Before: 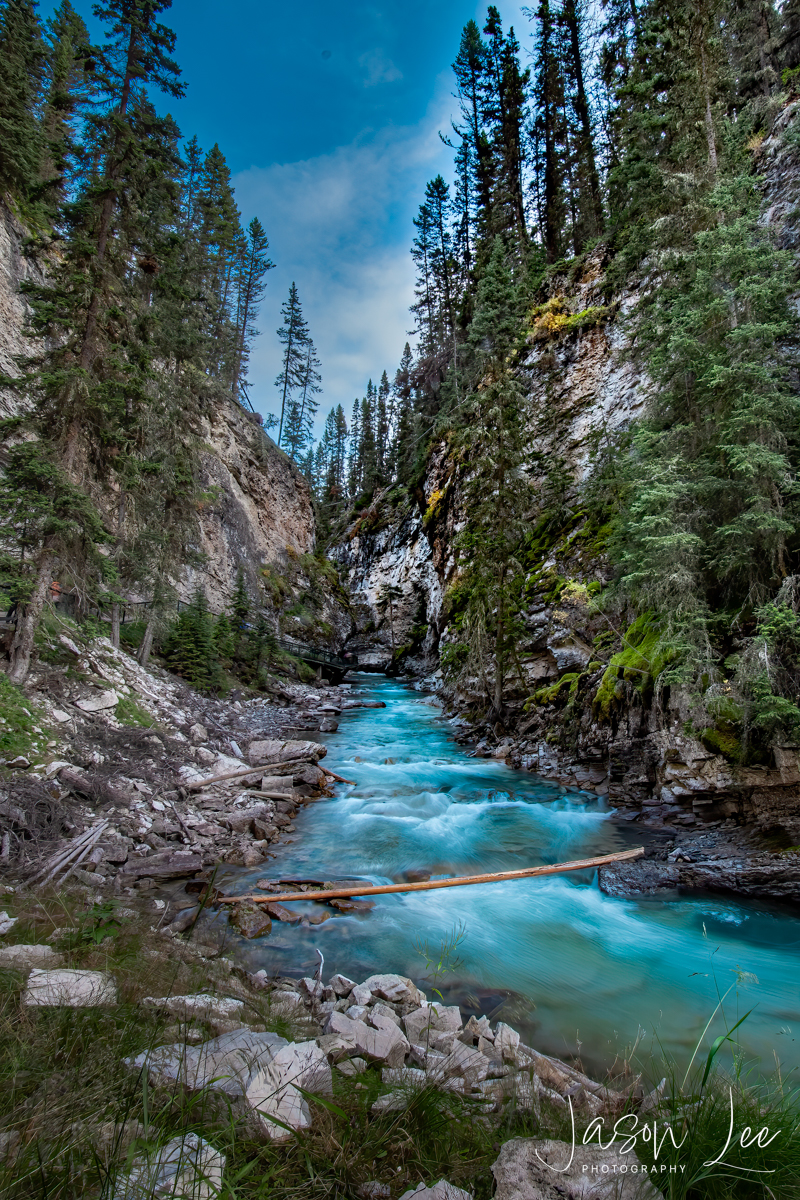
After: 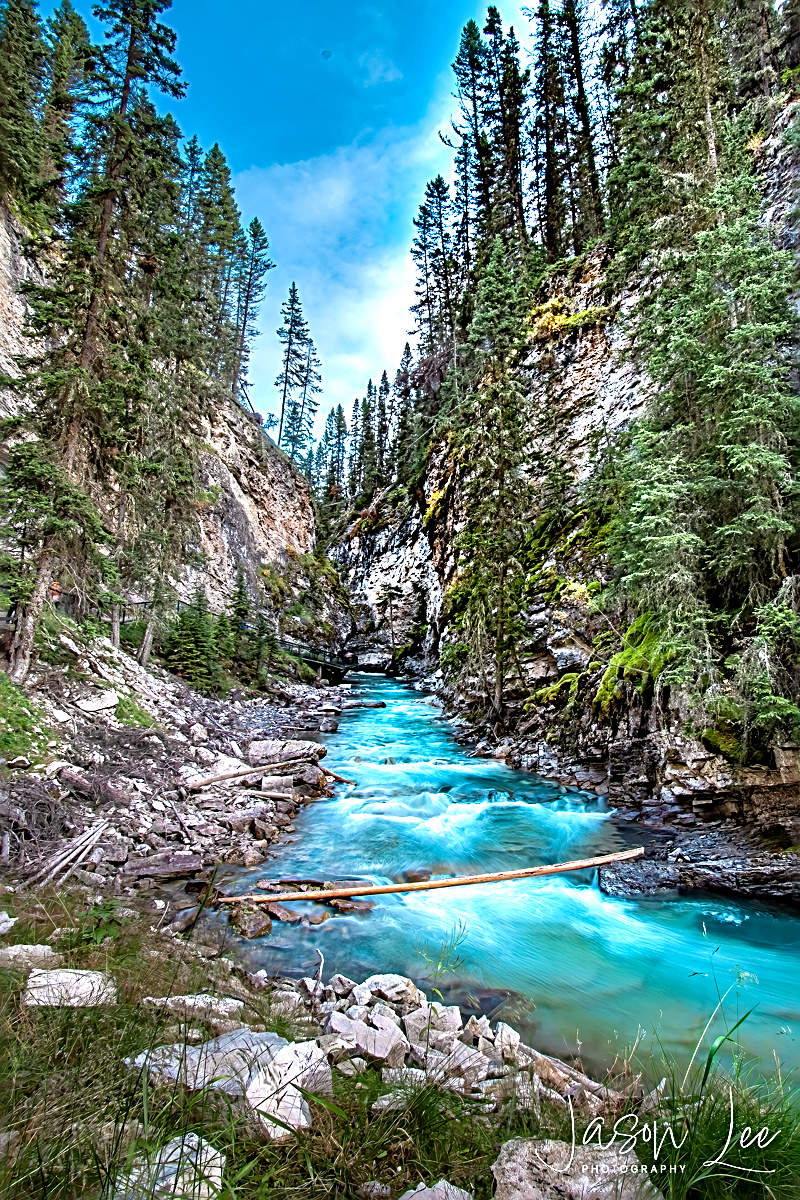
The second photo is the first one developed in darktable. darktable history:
exposure: black level correction 0.001, exposure 1.116 EV, compensate highlight preservation false
sharpen: radius 3.025, amount 0.757
velvia: on, module defaults
